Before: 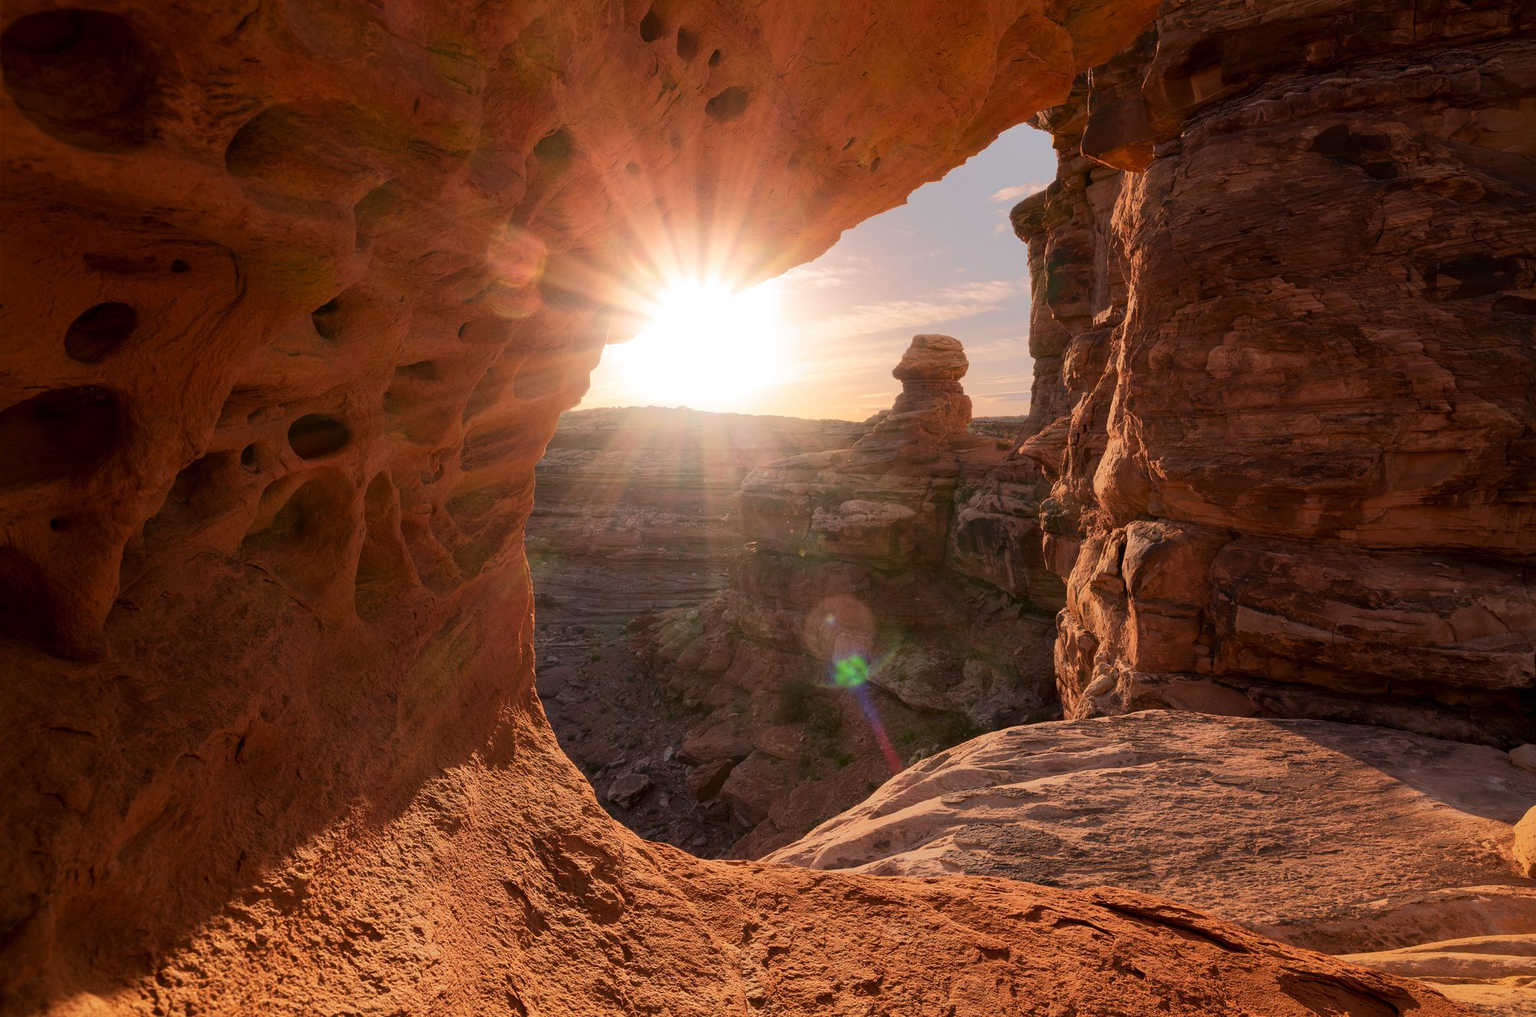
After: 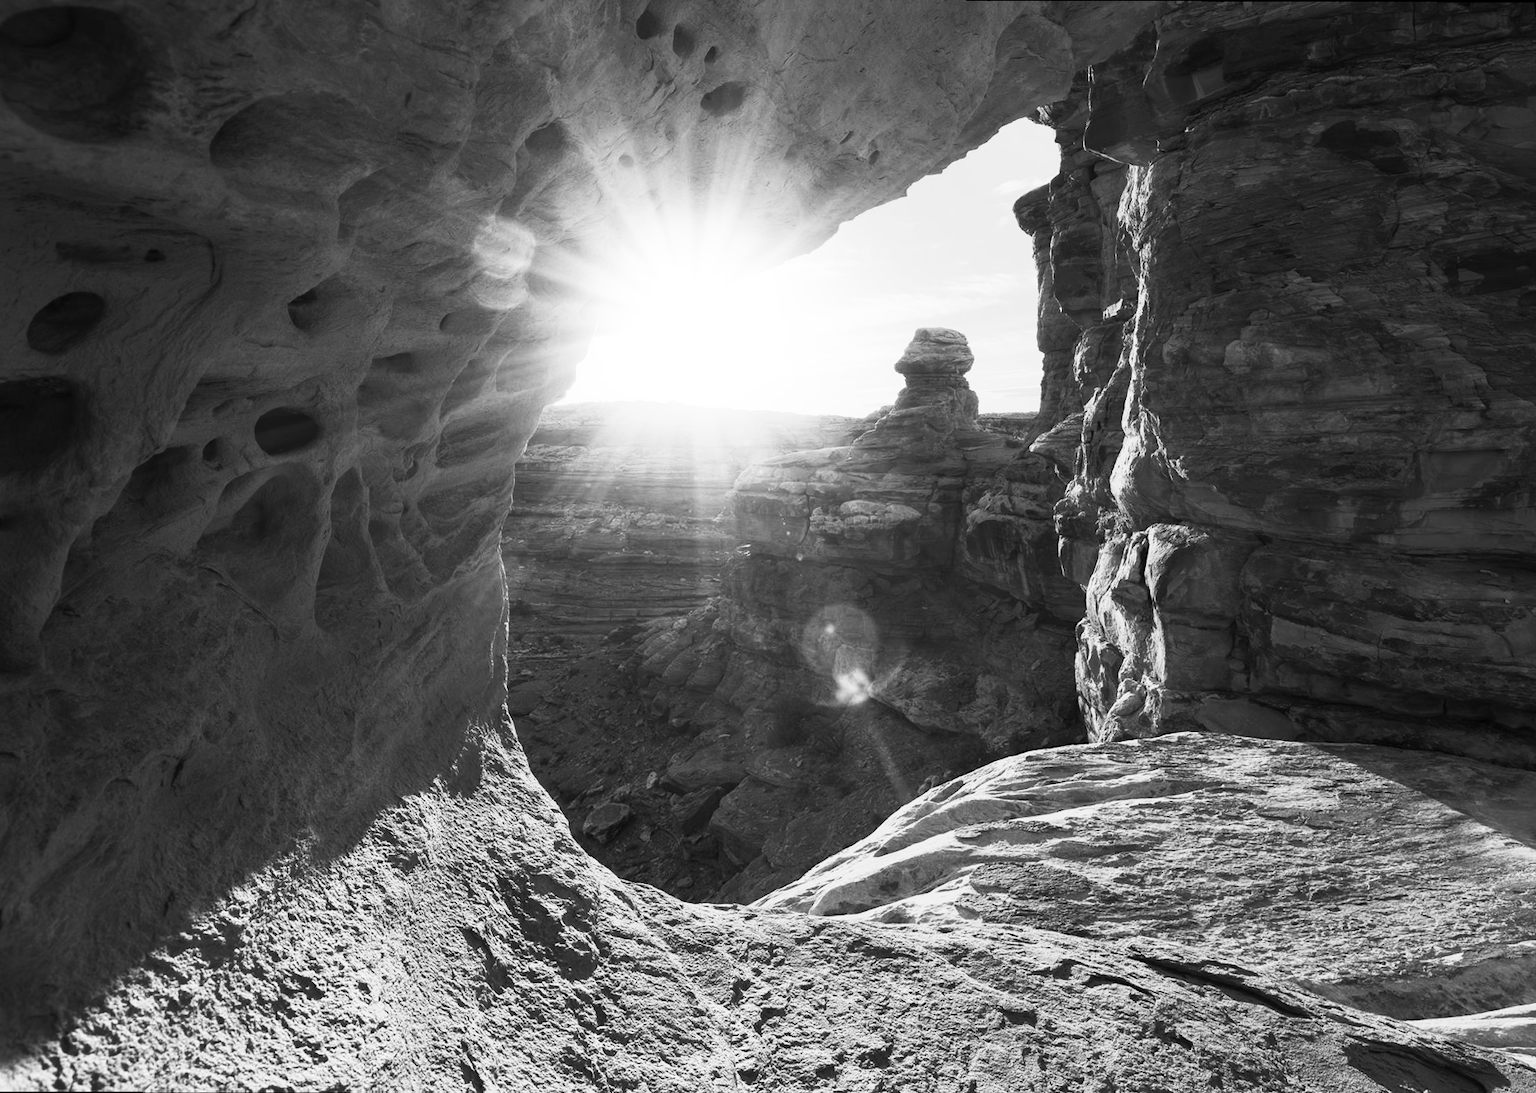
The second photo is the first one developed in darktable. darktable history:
contrast brightness saturation: contrast 0.53, brightness 0.47, saturation -1
rotate and perspective: rotation 0.215°, lens shift (vertical) -0.139, crop left 0.069, crop right 0.939, crop top 0.002, crop bottom 0.996
